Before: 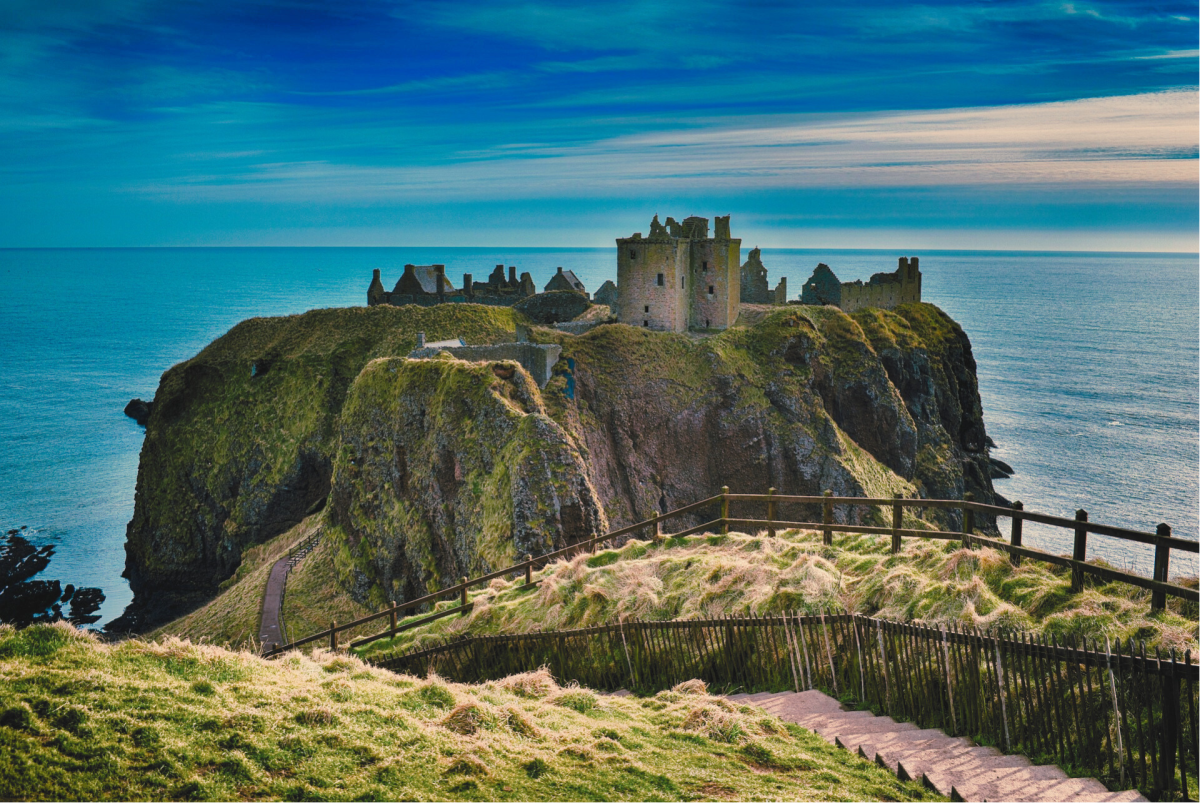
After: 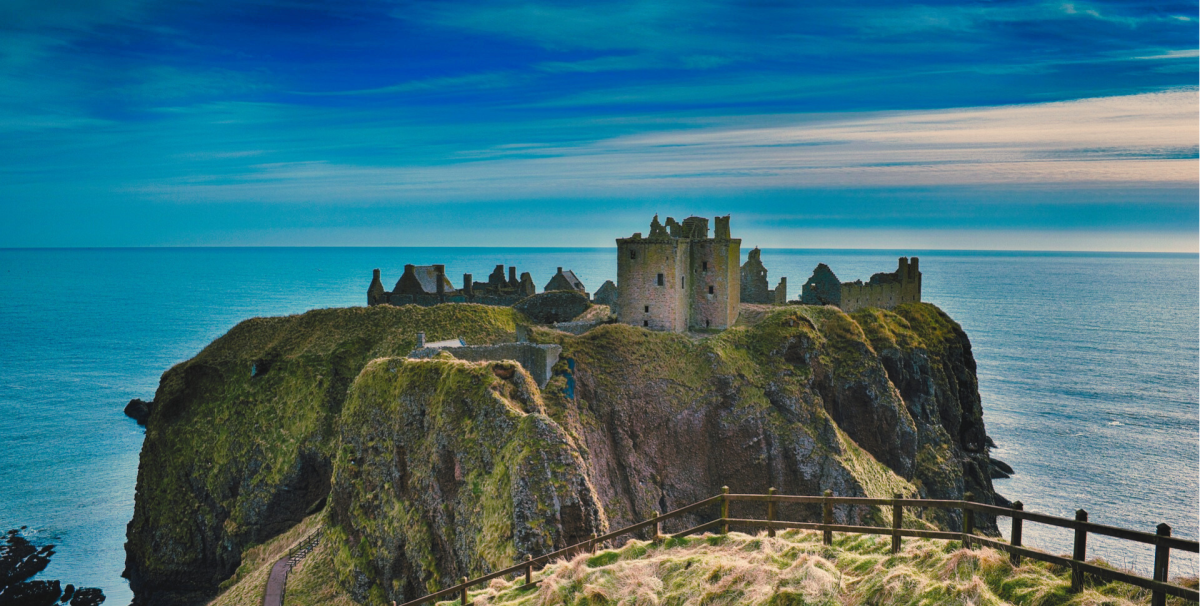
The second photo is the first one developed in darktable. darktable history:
crop: bottom 24.531%
